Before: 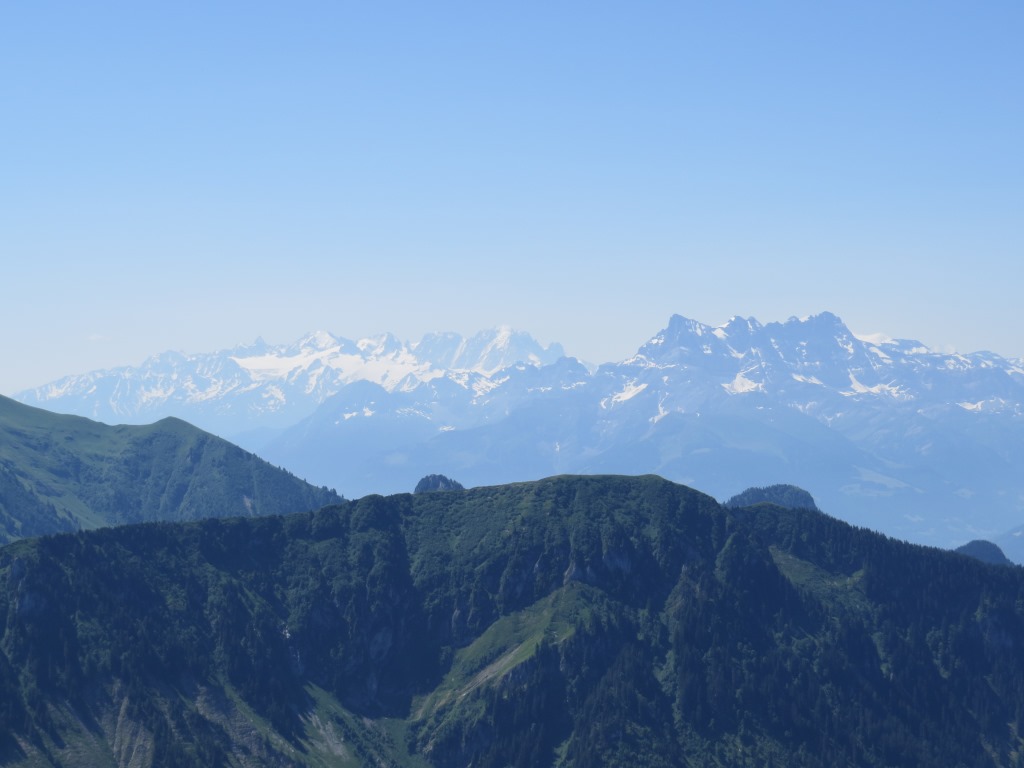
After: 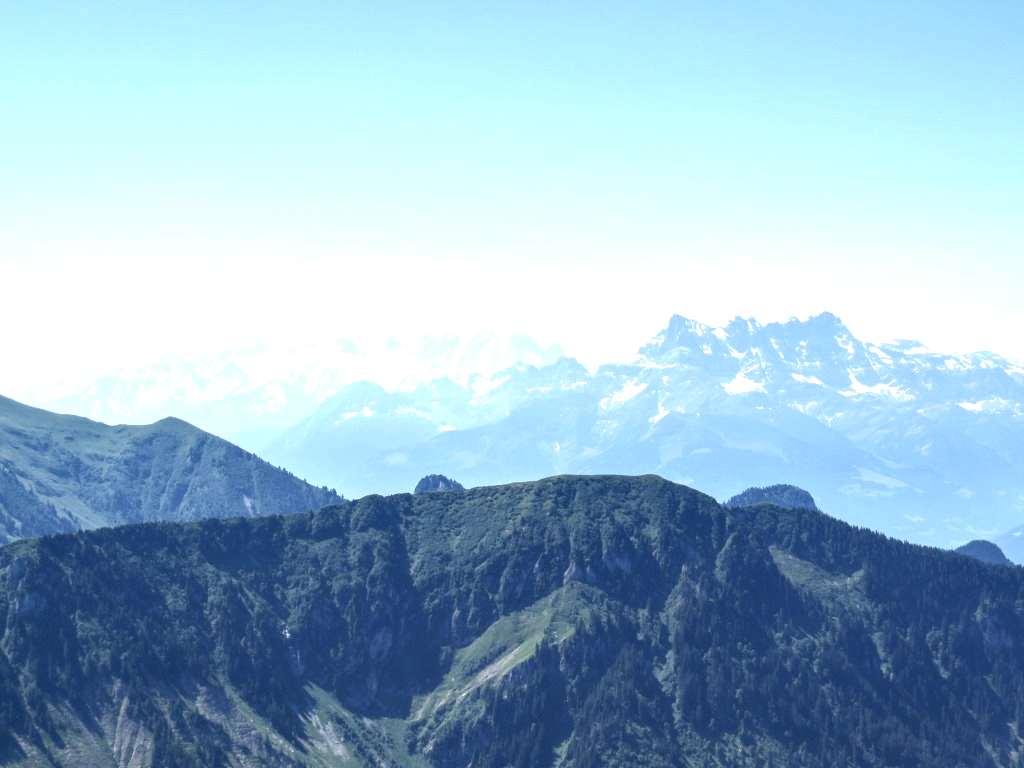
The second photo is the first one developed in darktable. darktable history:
local contrast: detail 160%
exposure: black level correction 0, exposure 0.891 EV, compensate highlight preservation false
